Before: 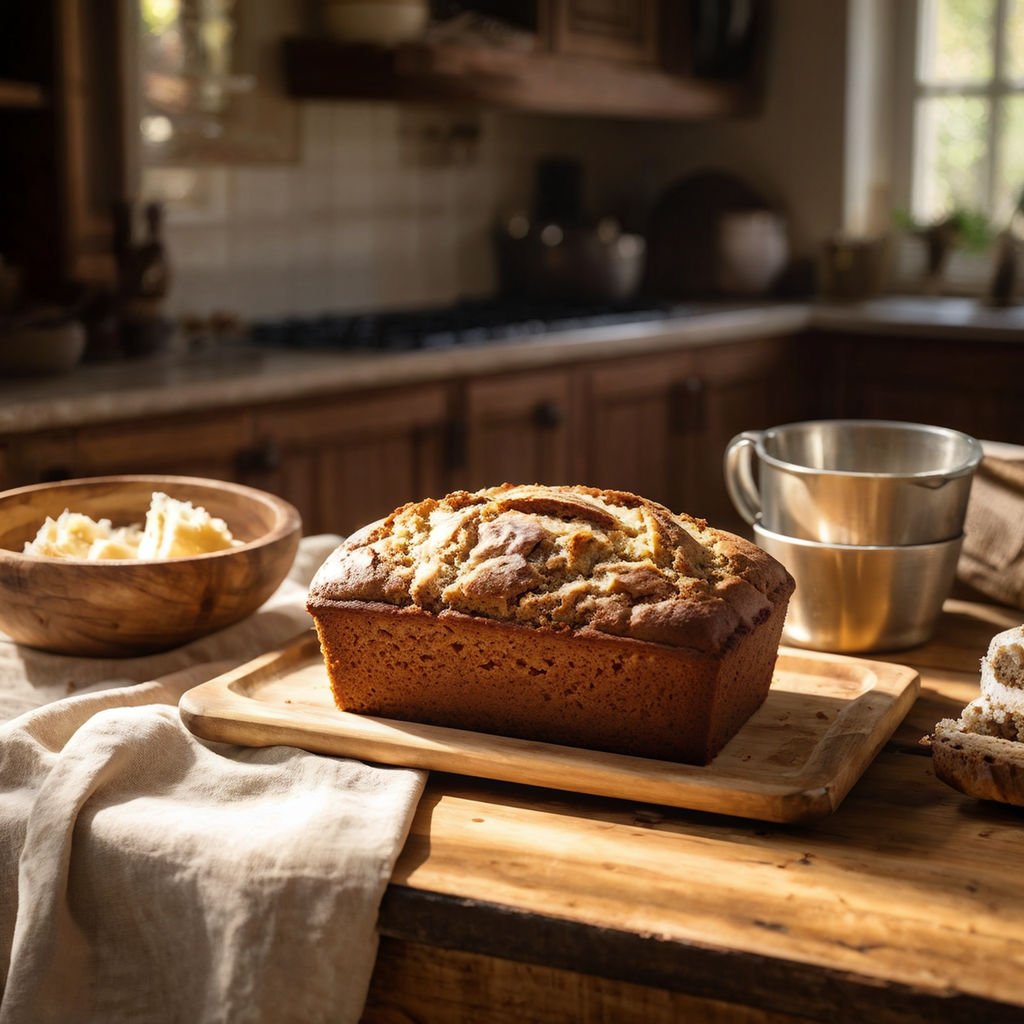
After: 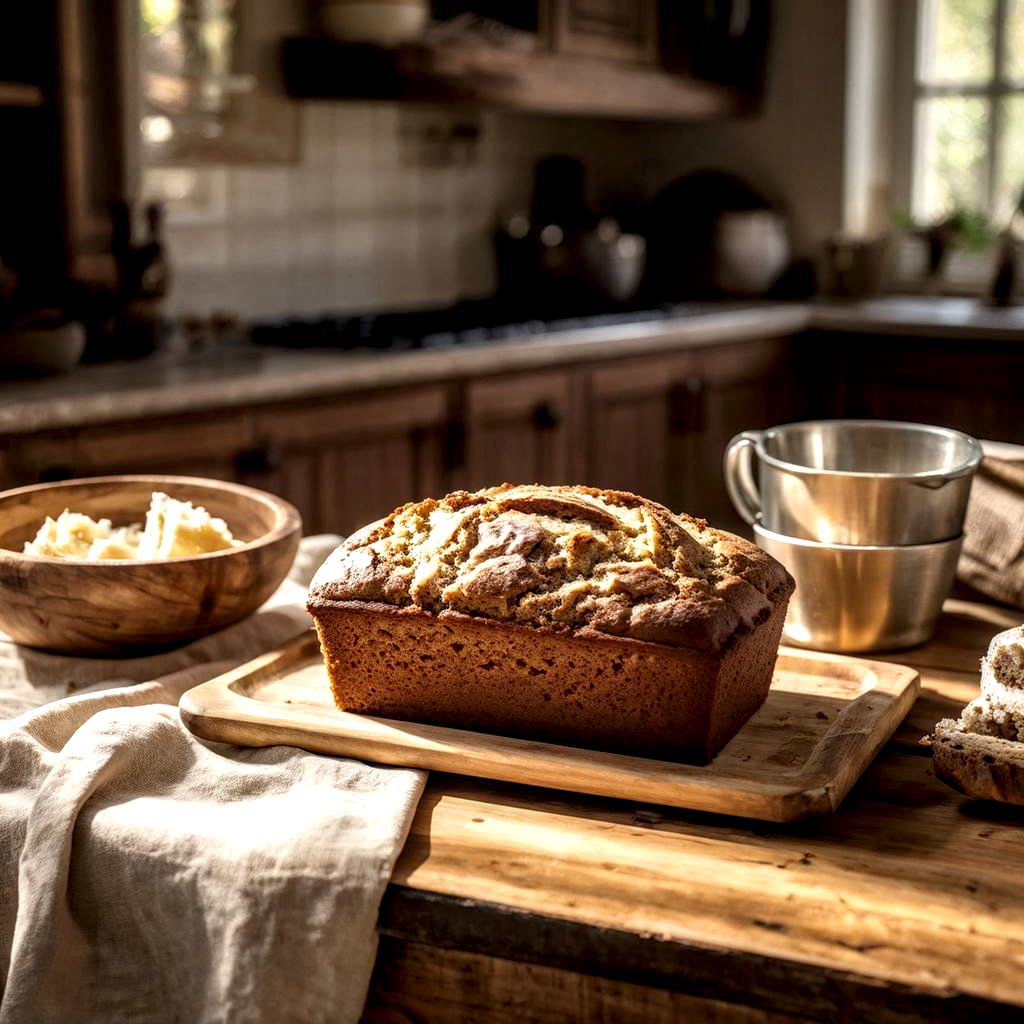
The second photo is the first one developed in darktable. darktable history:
local contrast: highlights 21%, shadows 69%, detail 170%
